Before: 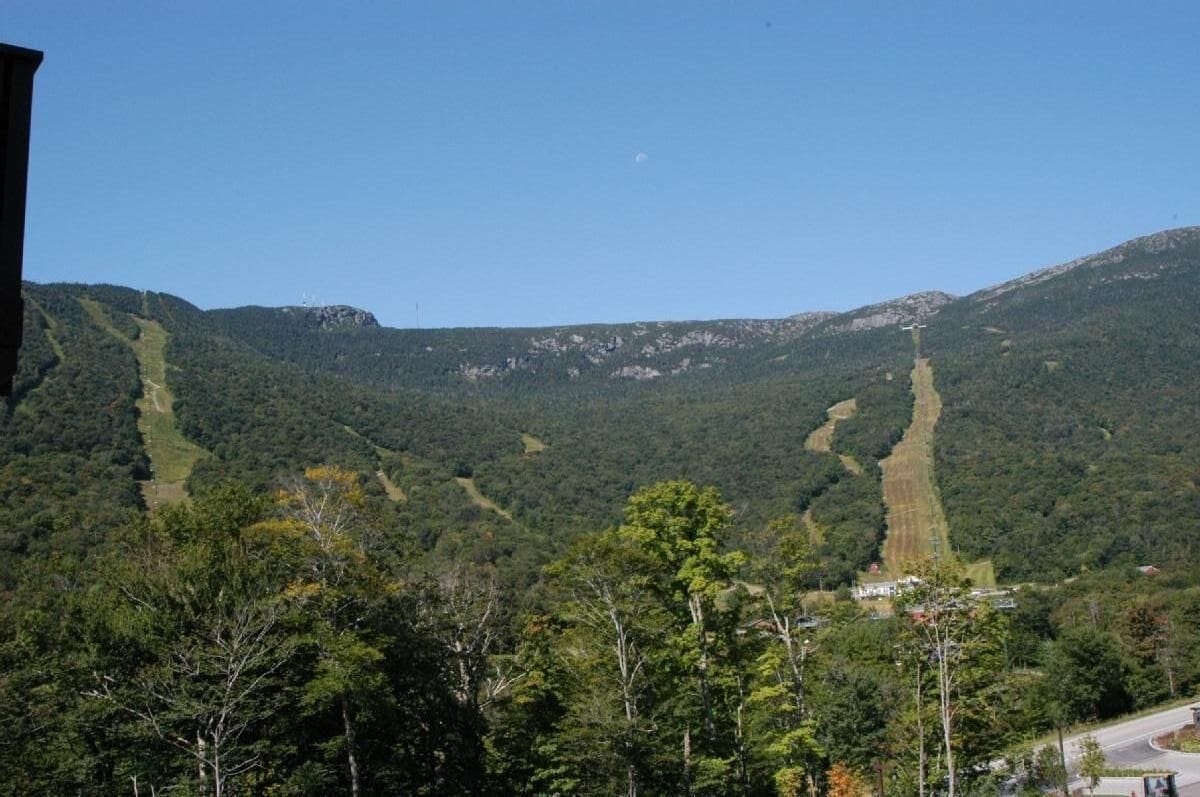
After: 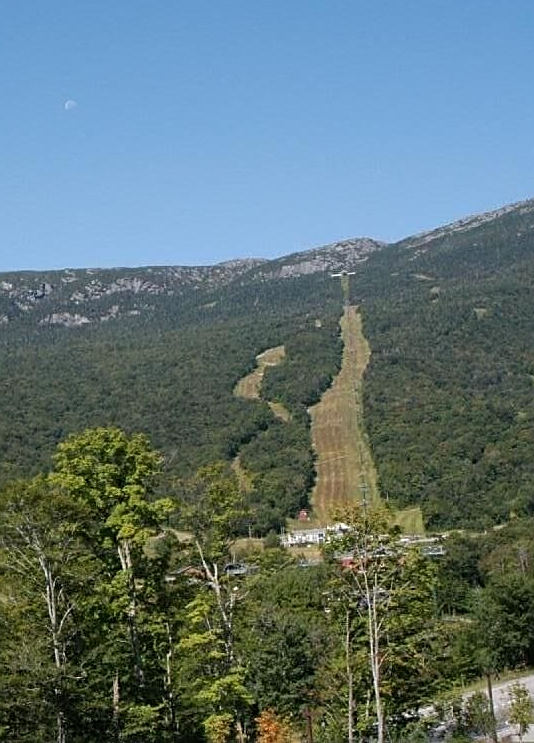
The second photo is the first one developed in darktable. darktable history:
crop: left 47.612%, top 6.685%, right 7.875%
sharpen: on, module defaults
